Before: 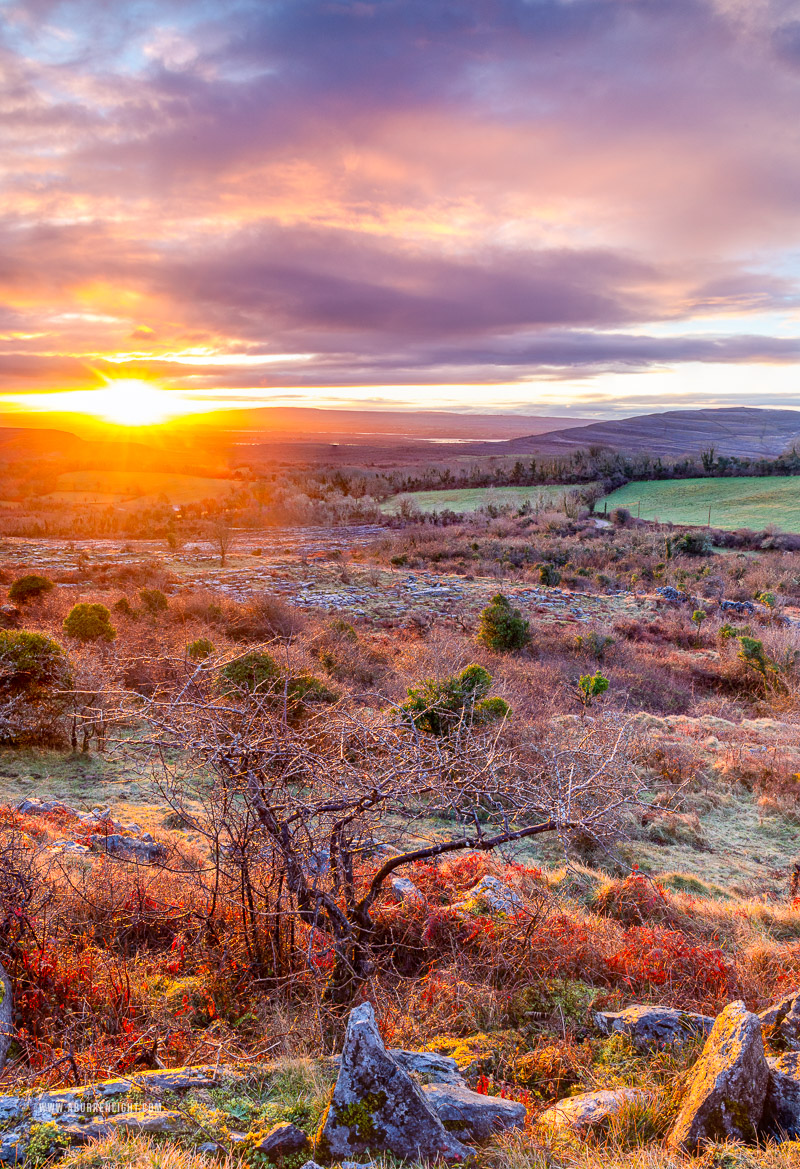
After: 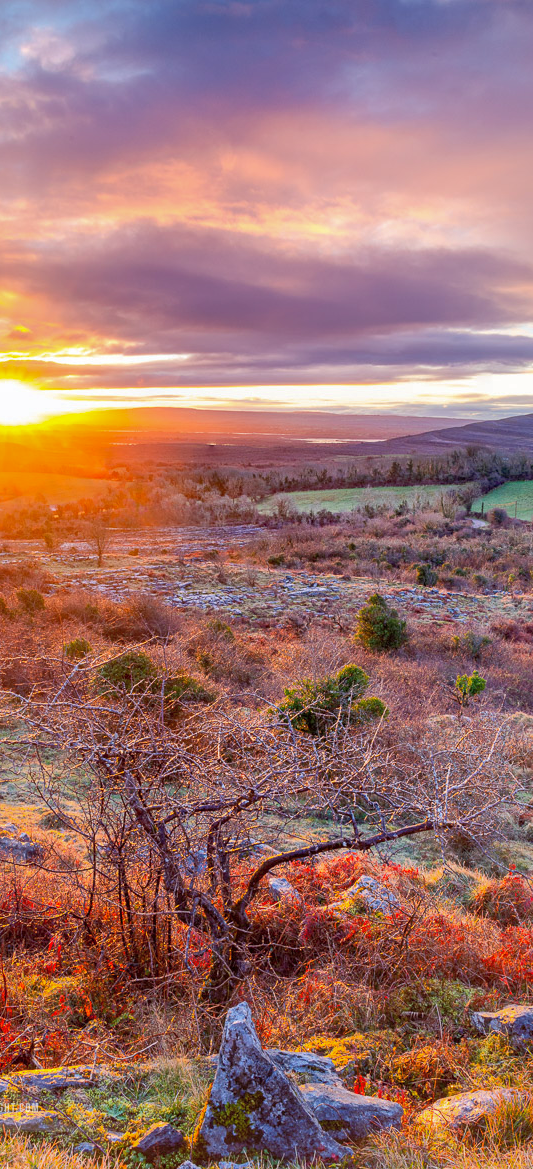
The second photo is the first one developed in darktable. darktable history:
shadows and highlights: on, module defaults
crop and rotate: left 15.446%, right 17.836%
